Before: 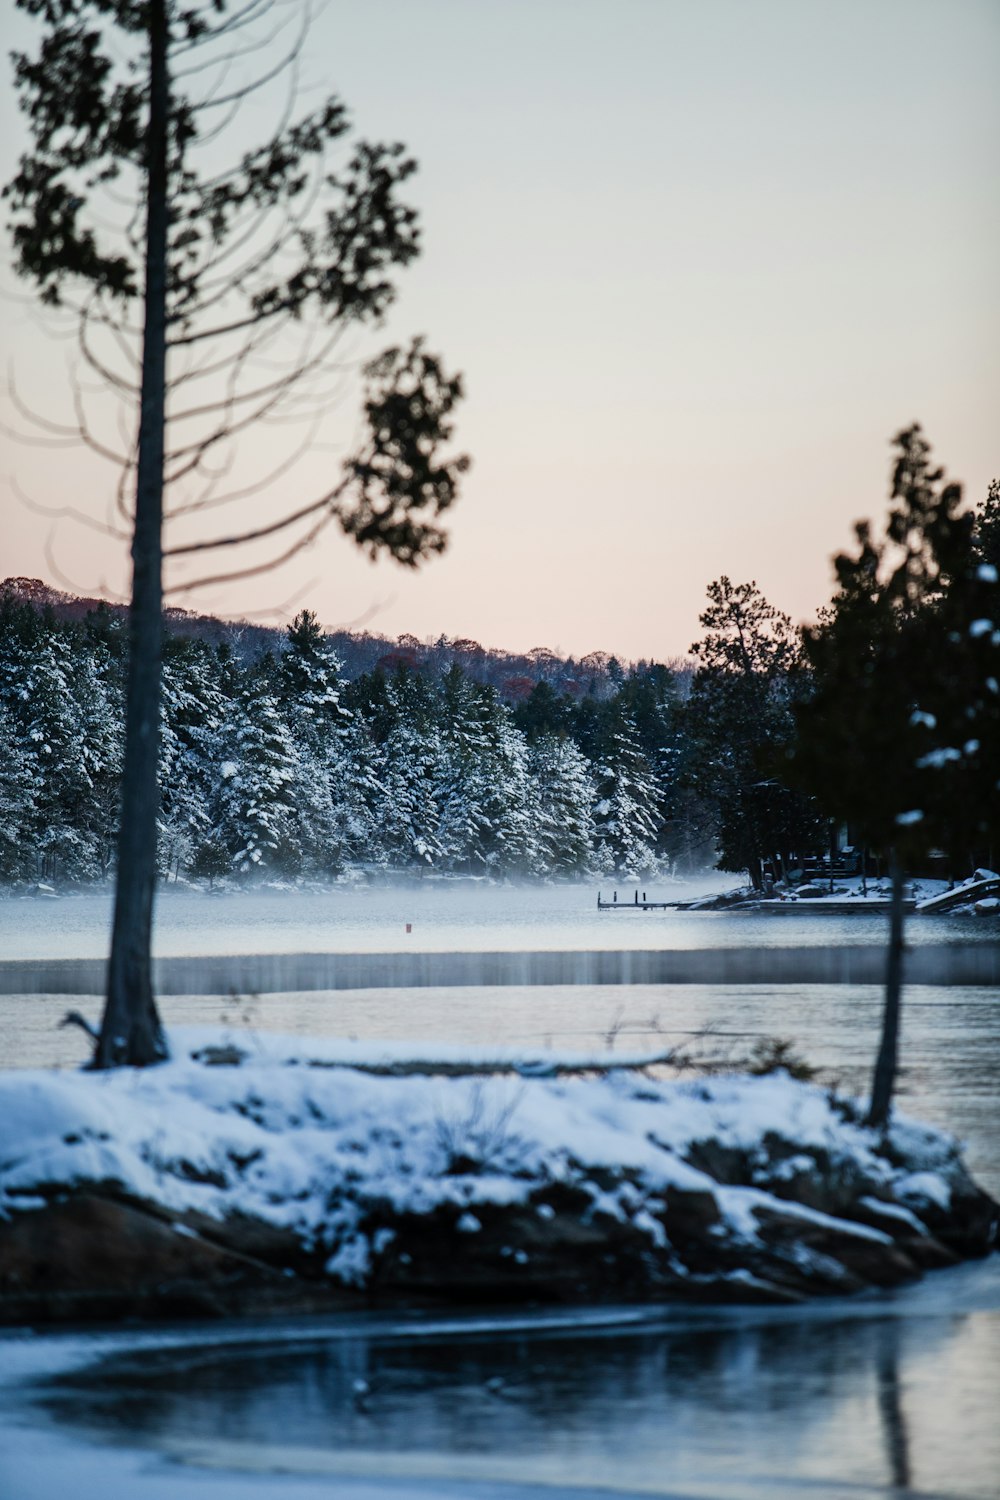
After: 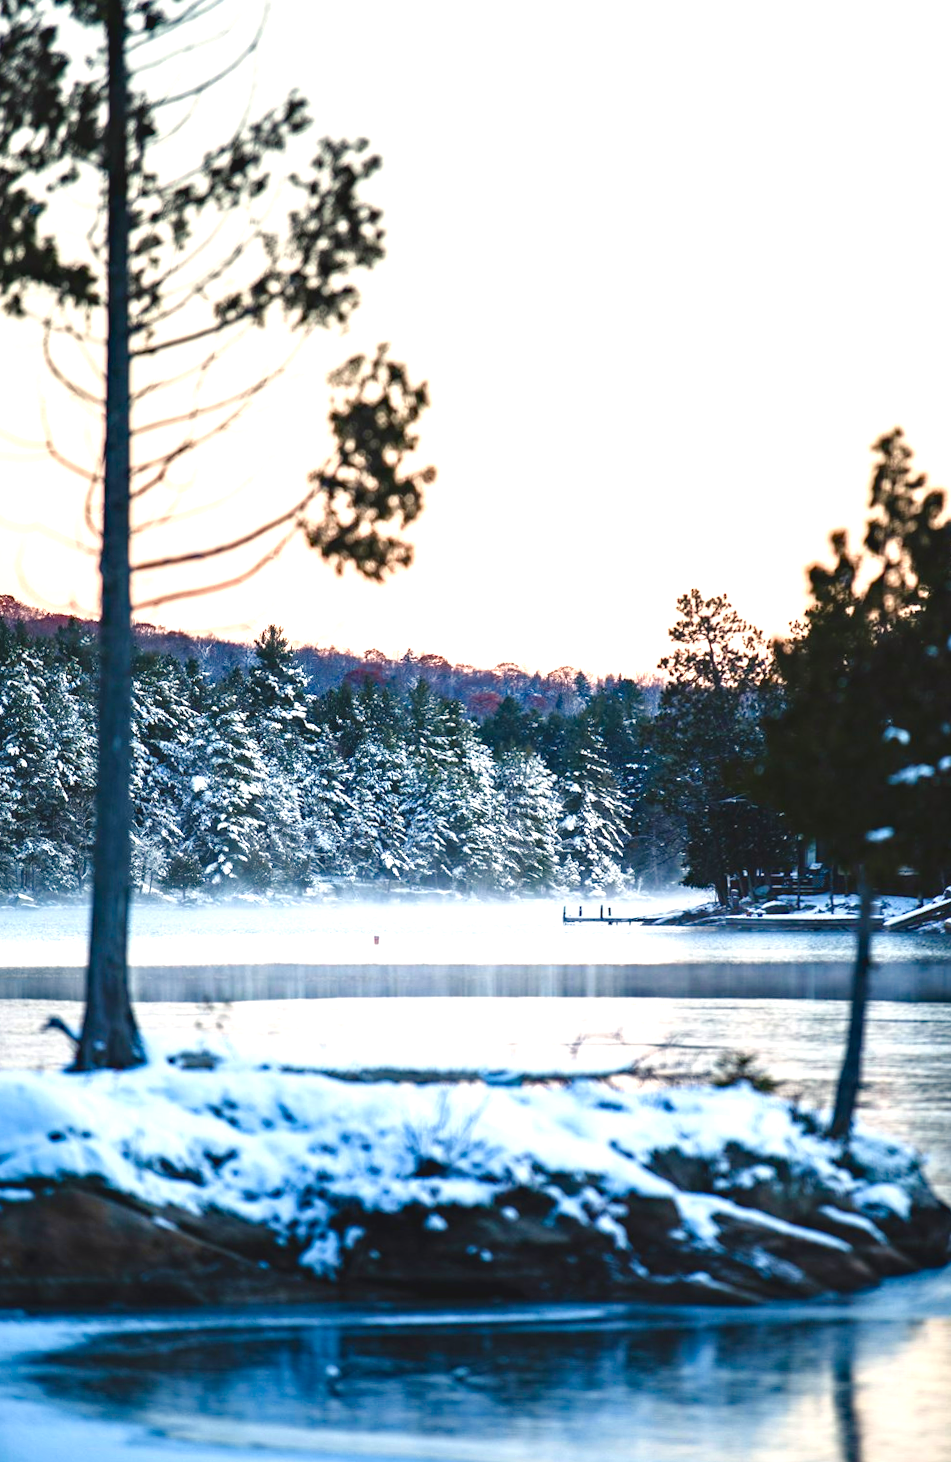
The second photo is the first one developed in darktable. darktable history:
rotate and perspective: rotation 0.074°, lens shift (vertical) 0.096, lens shift (horizontal) -0.041, crop left 0.043, crop right 0.952, crop top 0.024, crop bottom 0.979
color balance rgb: shadows lift › chroma 2%, shadows lift › hue 247.2°, power › chroma 0.3%, power › hue 25.2°, highlights gain › chroma 3%, highlights gain › hue 60°, global offset › luminance 0.75%, perceptual saturation grading › global saturation 20%, perceptual saturation grading › highlights -20%, perceptual saturation grading › shadows 30%, global vibrance 20%
exposure: black level correction 0, exposure 1.2 EV, compensate exposure bias true, compensate highlight preservation false
haze removal: compatibility mode true, adaptive false
